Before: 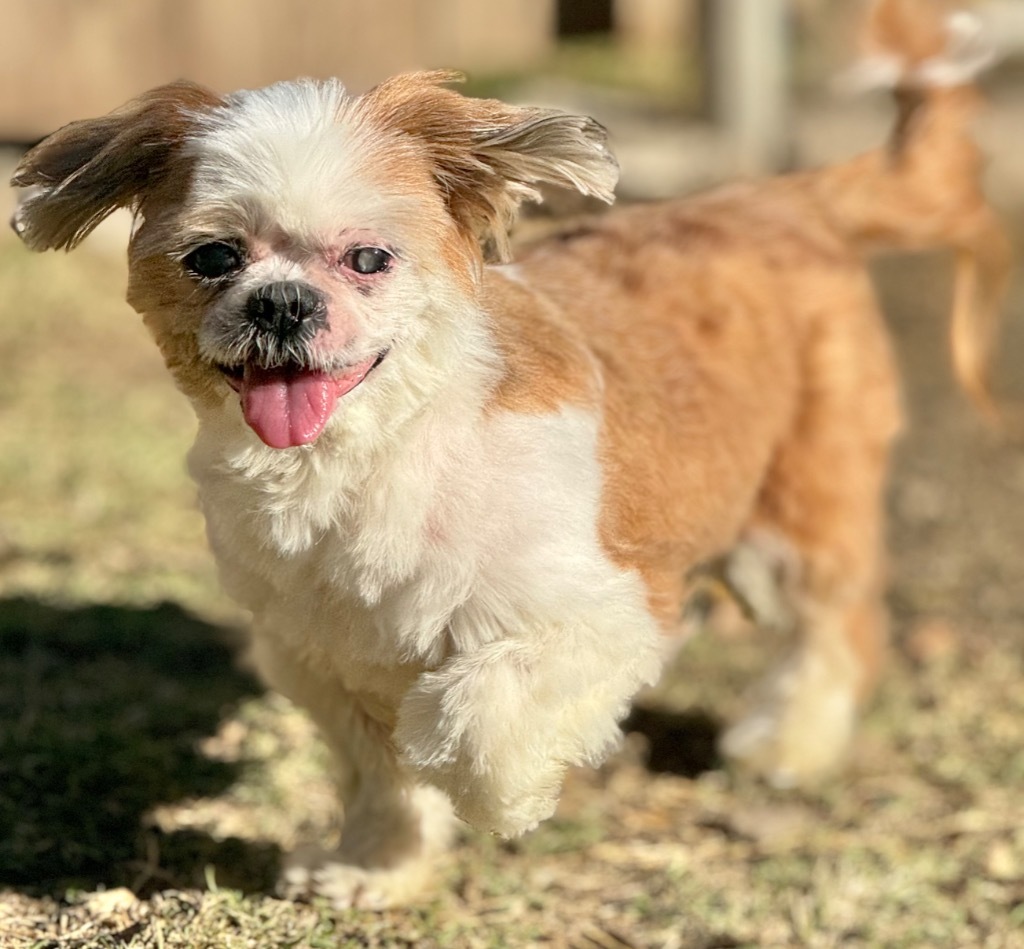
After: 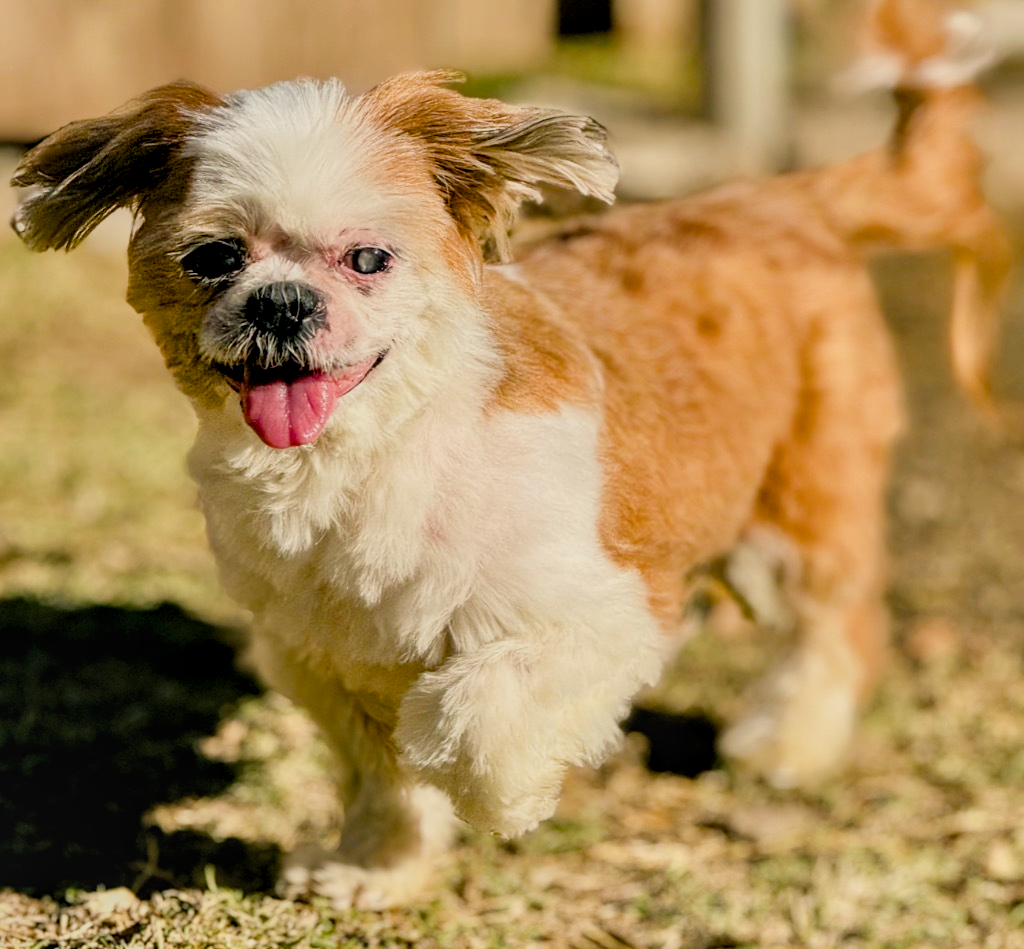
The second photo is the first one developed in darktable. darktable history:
filmic rgb: black relative exposure -7.65 EV, hardness 4.02, contrast 1.1, highlights saturation mix -30%
color balance rgb: shadows lift › chroma 3%, shadows lift › hue 240.84°, highlights gain › chroma 3%, highlights gain › hue 73.2°, global offset › luminance -0.5%, perceptual saturation grading › global saturation 20%, perceptual saturation grading › highlights -25%, perceptual saturation grading › shadows 50%, global vibrance 25.26%
local contrast: on, module defaults
